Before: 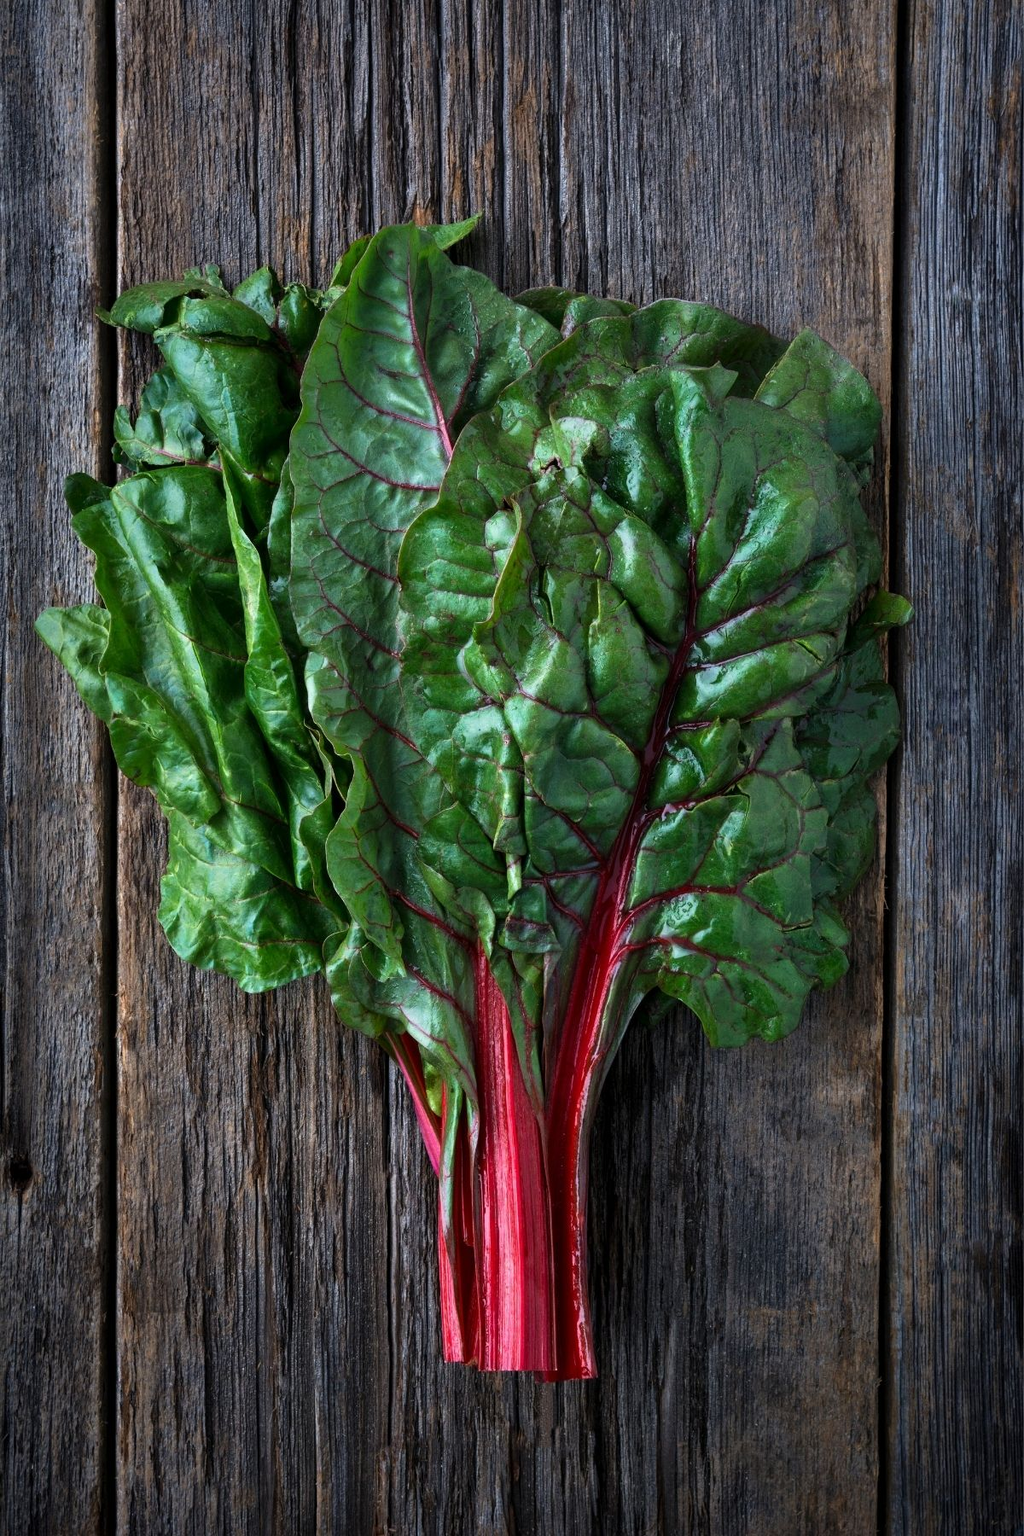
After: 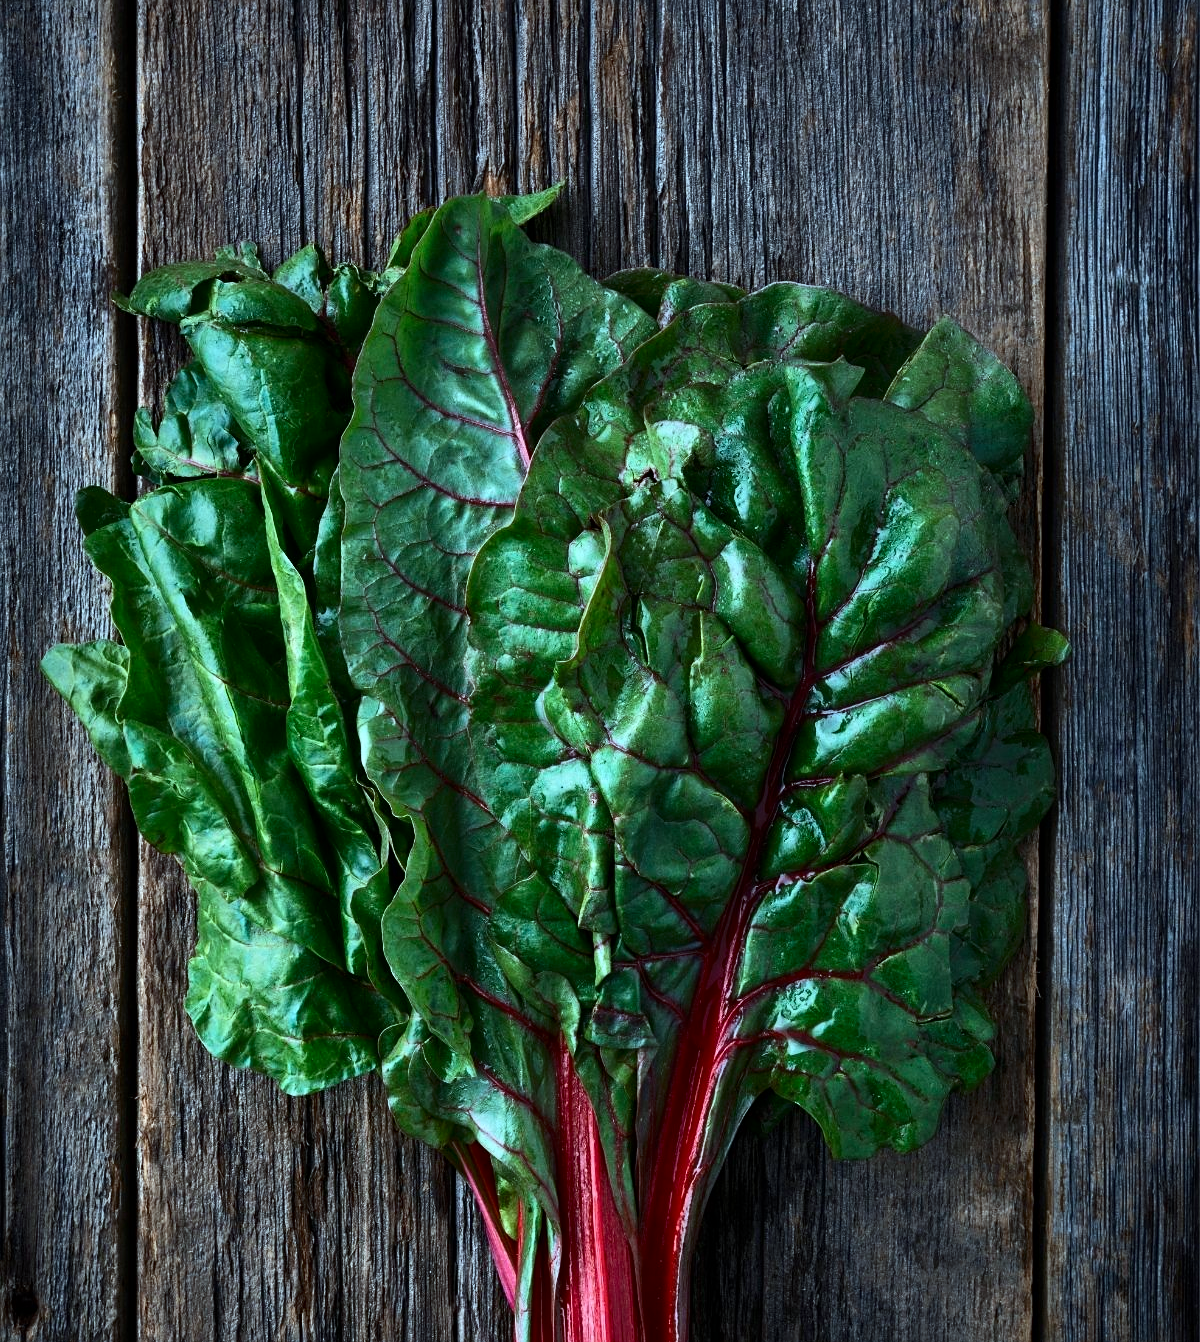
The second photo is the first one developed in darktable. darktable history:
color correction: highlights a* -10.25, highlights b* -10.27
tone equalizer: edges refinement/feathering 500, mask exposure compensation -1.57 EV, preserve details no
crop: top 3.793%, bottom 21.614%
contrast brightness saturation: contrast 0.223
sharpen: amount 0.211
